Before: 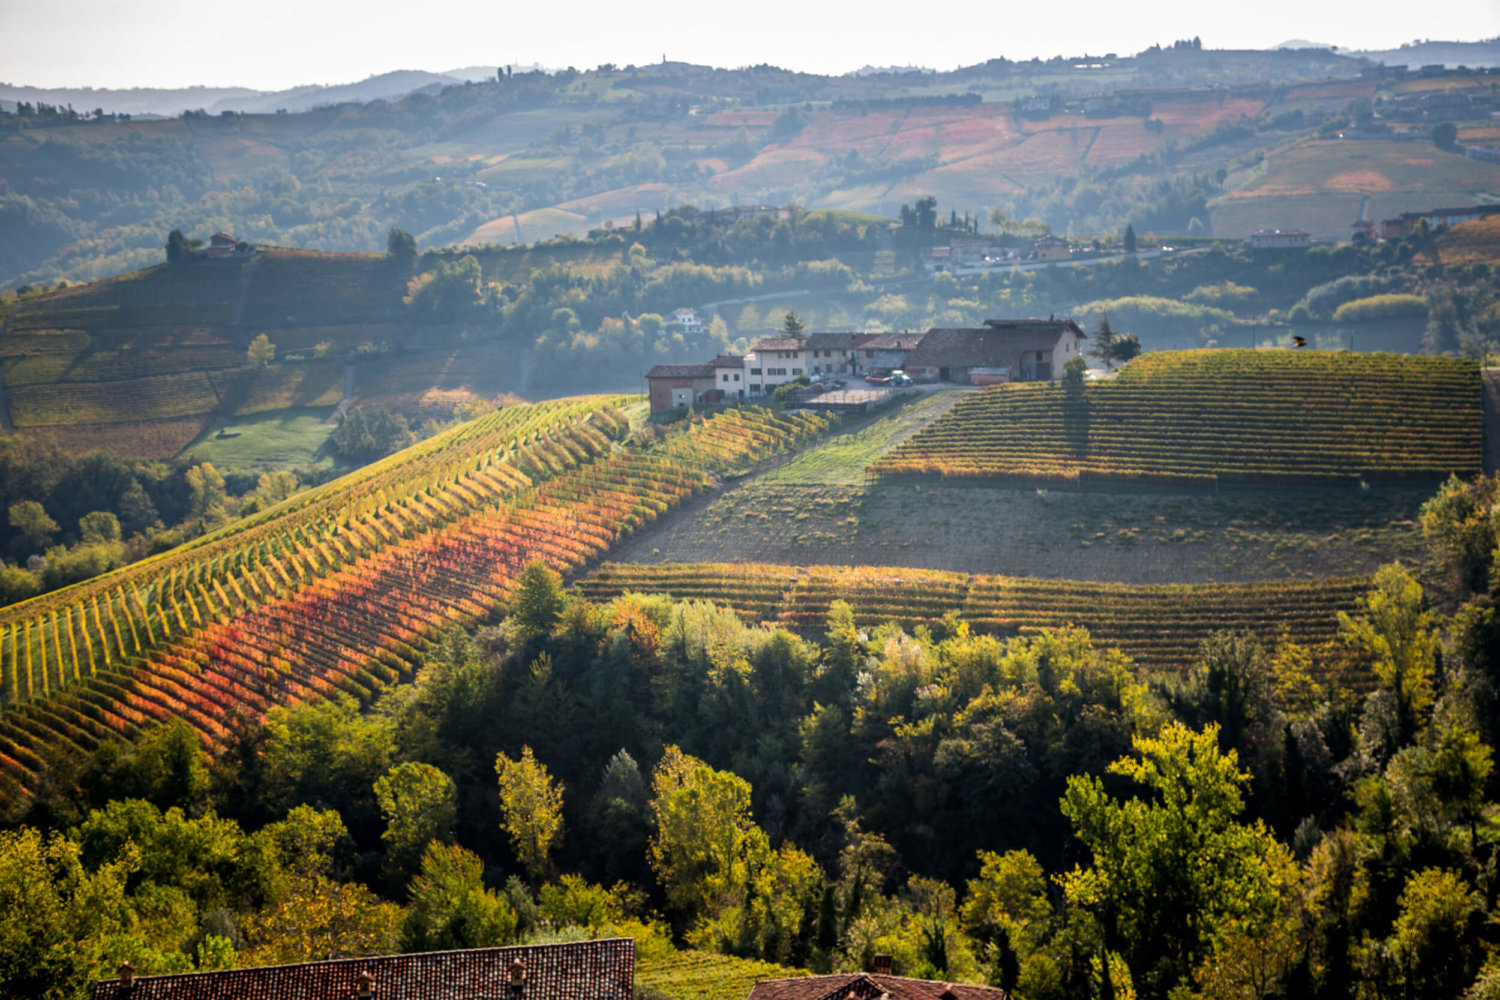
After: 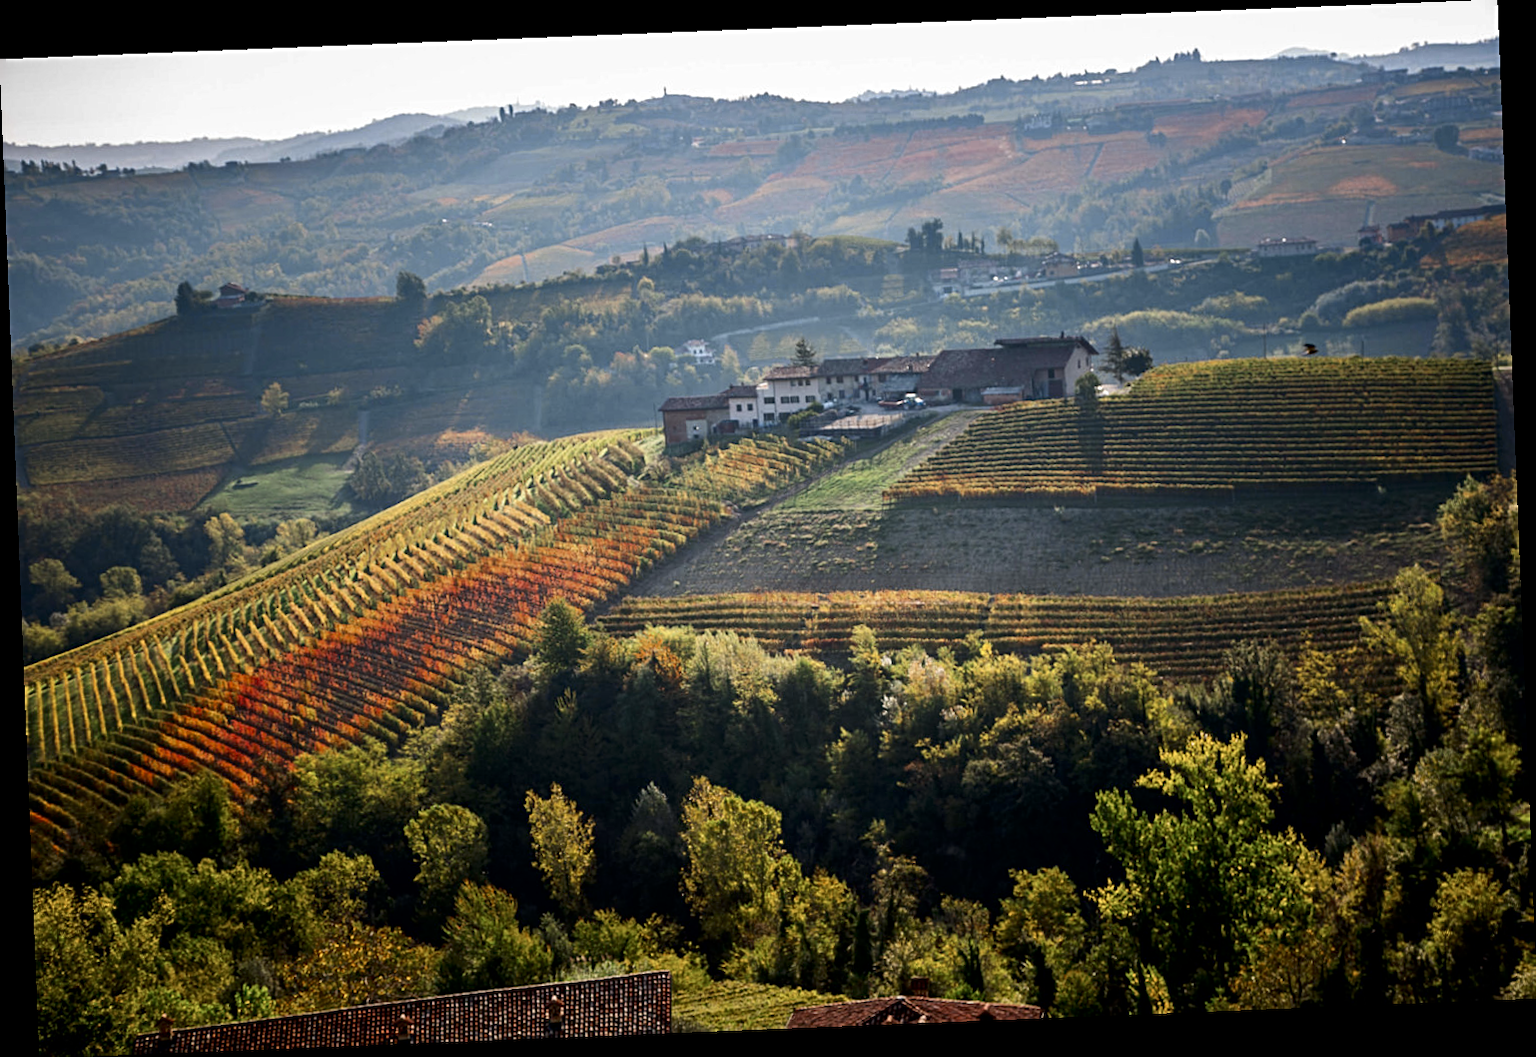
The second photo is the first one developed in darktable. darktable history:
contrast brightness saturation: contrast 0.07, brightness -0.14, saturation 0.11
sharpen: radius 2.167, amount 0.381, threshold 0
rotate and perspective: rotation -2.29°, automatic cropping off
color zones: curves: ch0 [(0, 0.5) (0.125, 0.4) (0.25, 0.5) (0.375, 0.4) (0.5, 0.4) (0.625, 0.6) (0.75, 0.6) (0.875, 0.5)]; ch1 [(0, 0.35) (0.125, 0.45) (0.25, 0.35) (0.375, 0.35) (0.5, 0.35) (0.625, 0.35) (0.75, 0.45) (0.875, 0.35)]; ch2 [(0, 0.6) (0.125, 0.5) (0.25, 0.5) (0.375, 0.6) (0.5, 0.6) (0.625, 0.5) (0.75, 0.5) (0.875, 0.5)]
